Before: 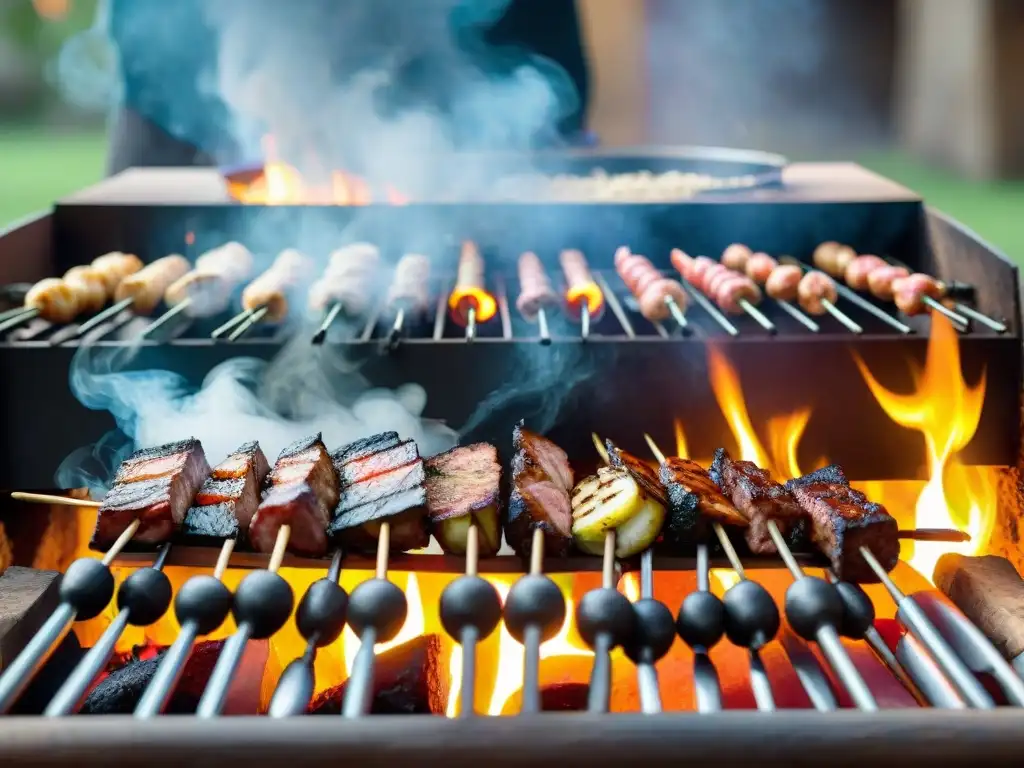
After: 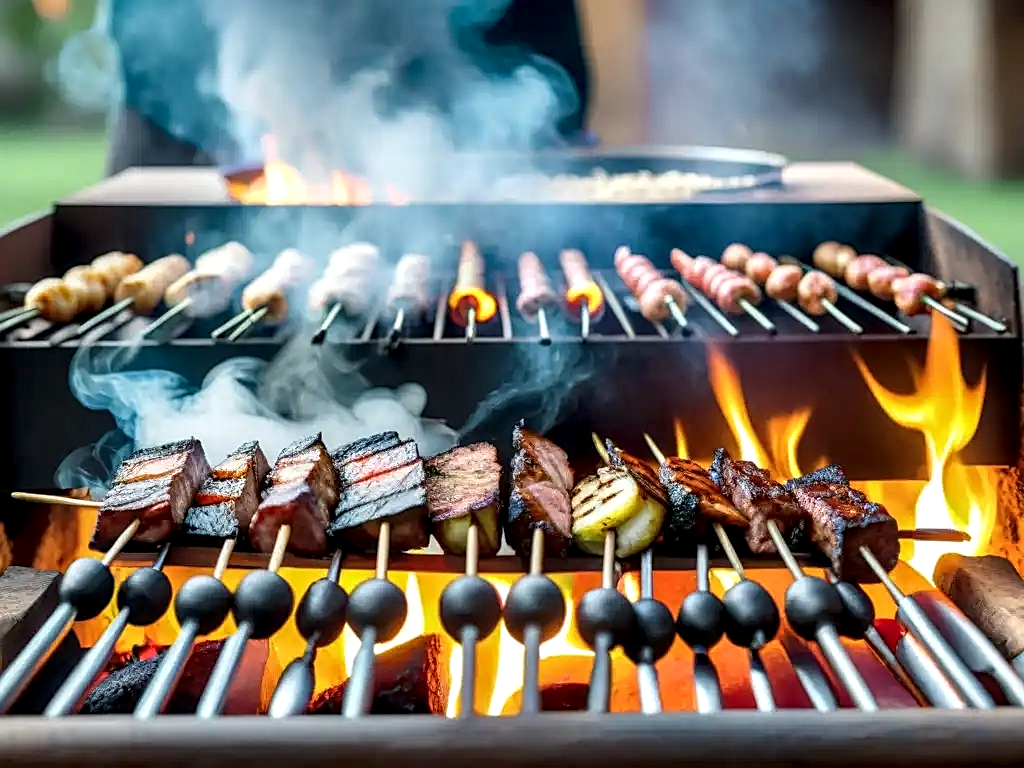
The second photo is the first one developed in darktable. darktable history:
local contrast: detail 150%
sharpen: radius 1.936
